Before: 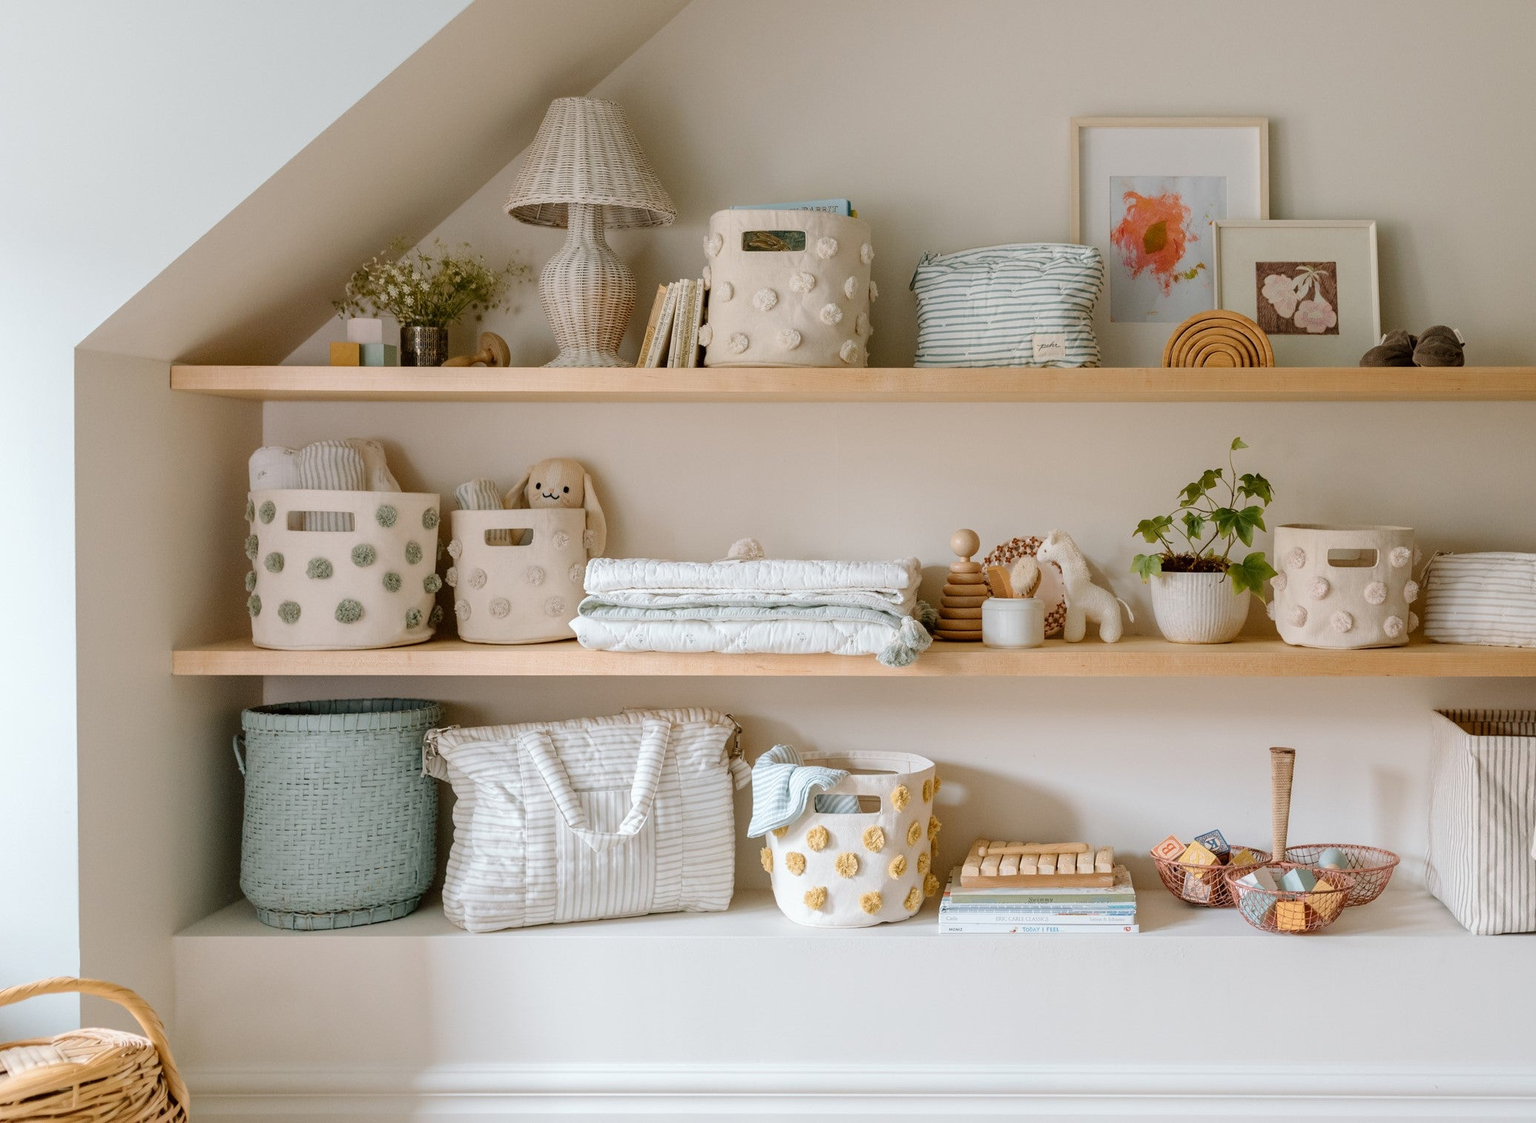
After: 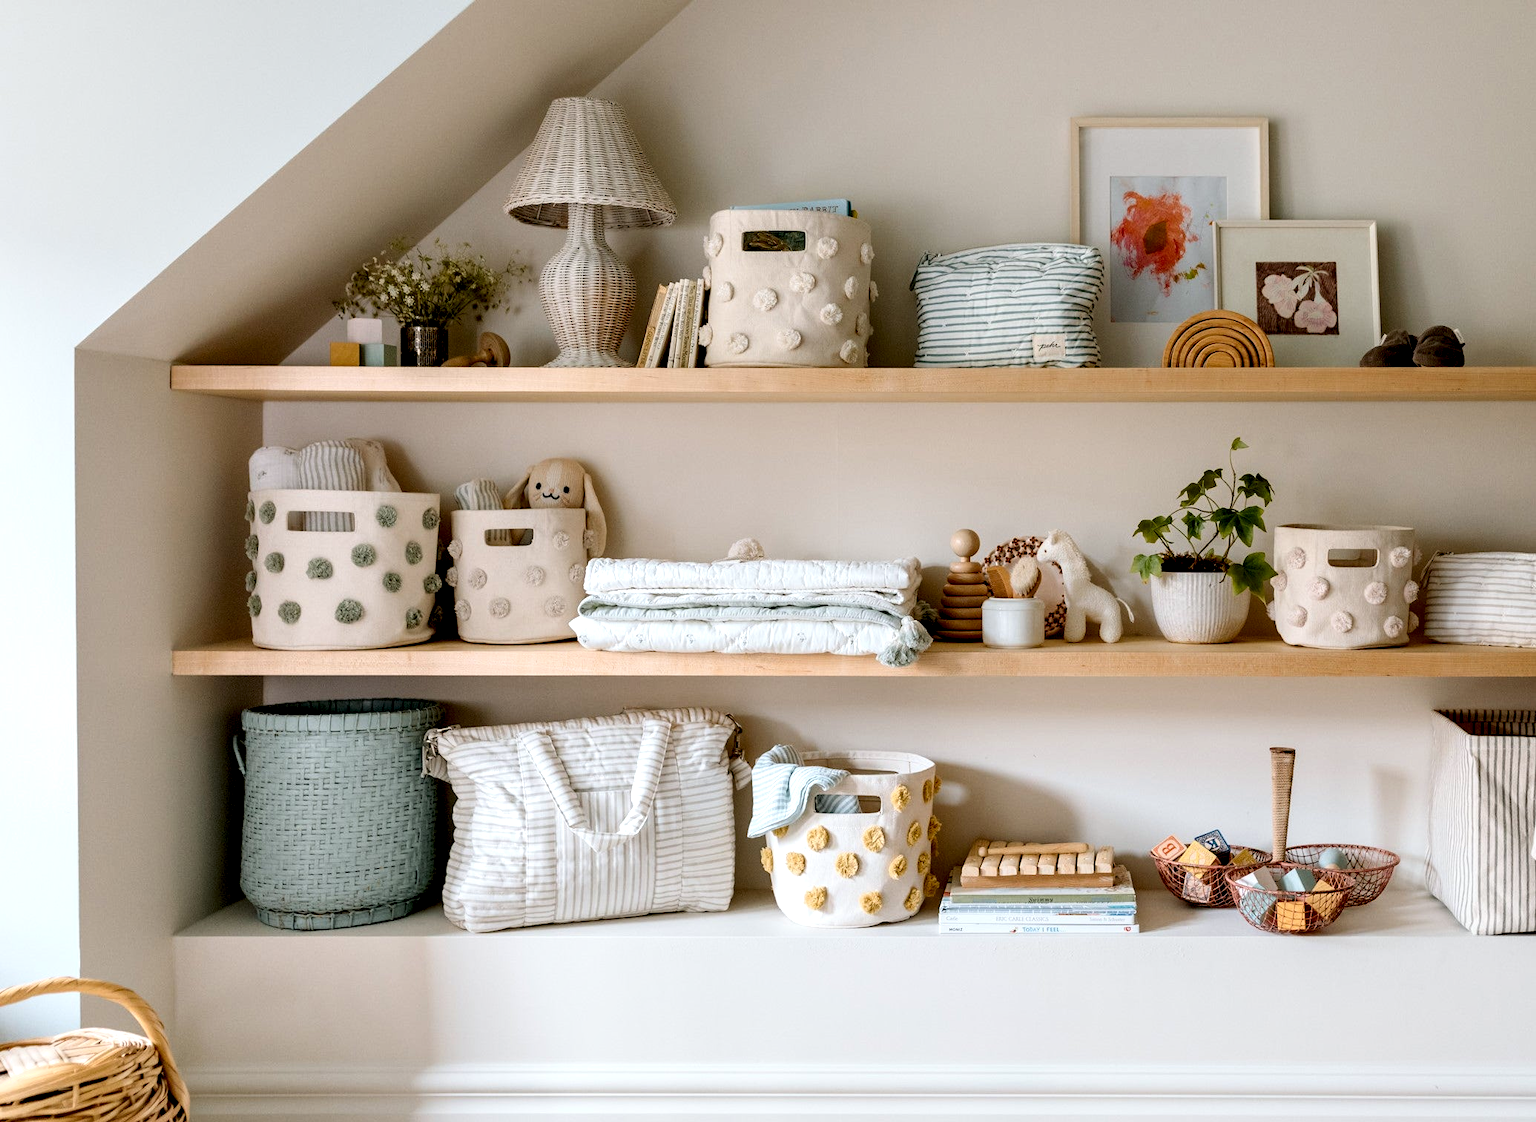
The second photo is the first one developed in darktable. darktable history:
shadows and highlights: shadows -0.678, highlights 40.09
contrast equalizer: octaves 7, y [[0.6 ×6], [0.55 ×6], [0 ×6], [0 ×6], [0 ×6]]
